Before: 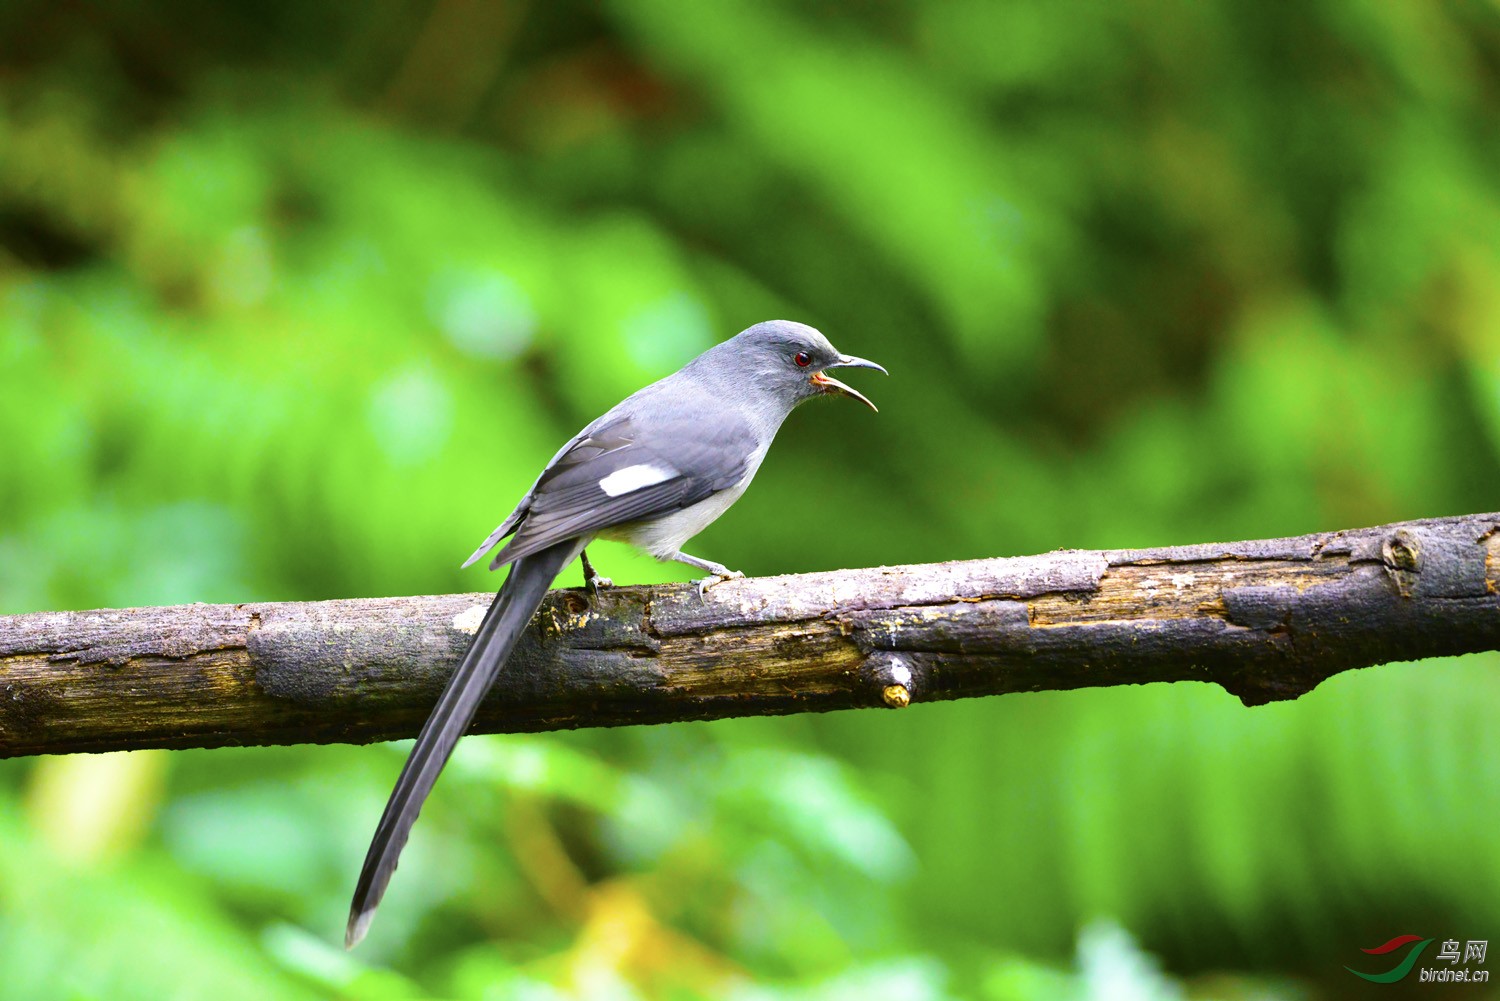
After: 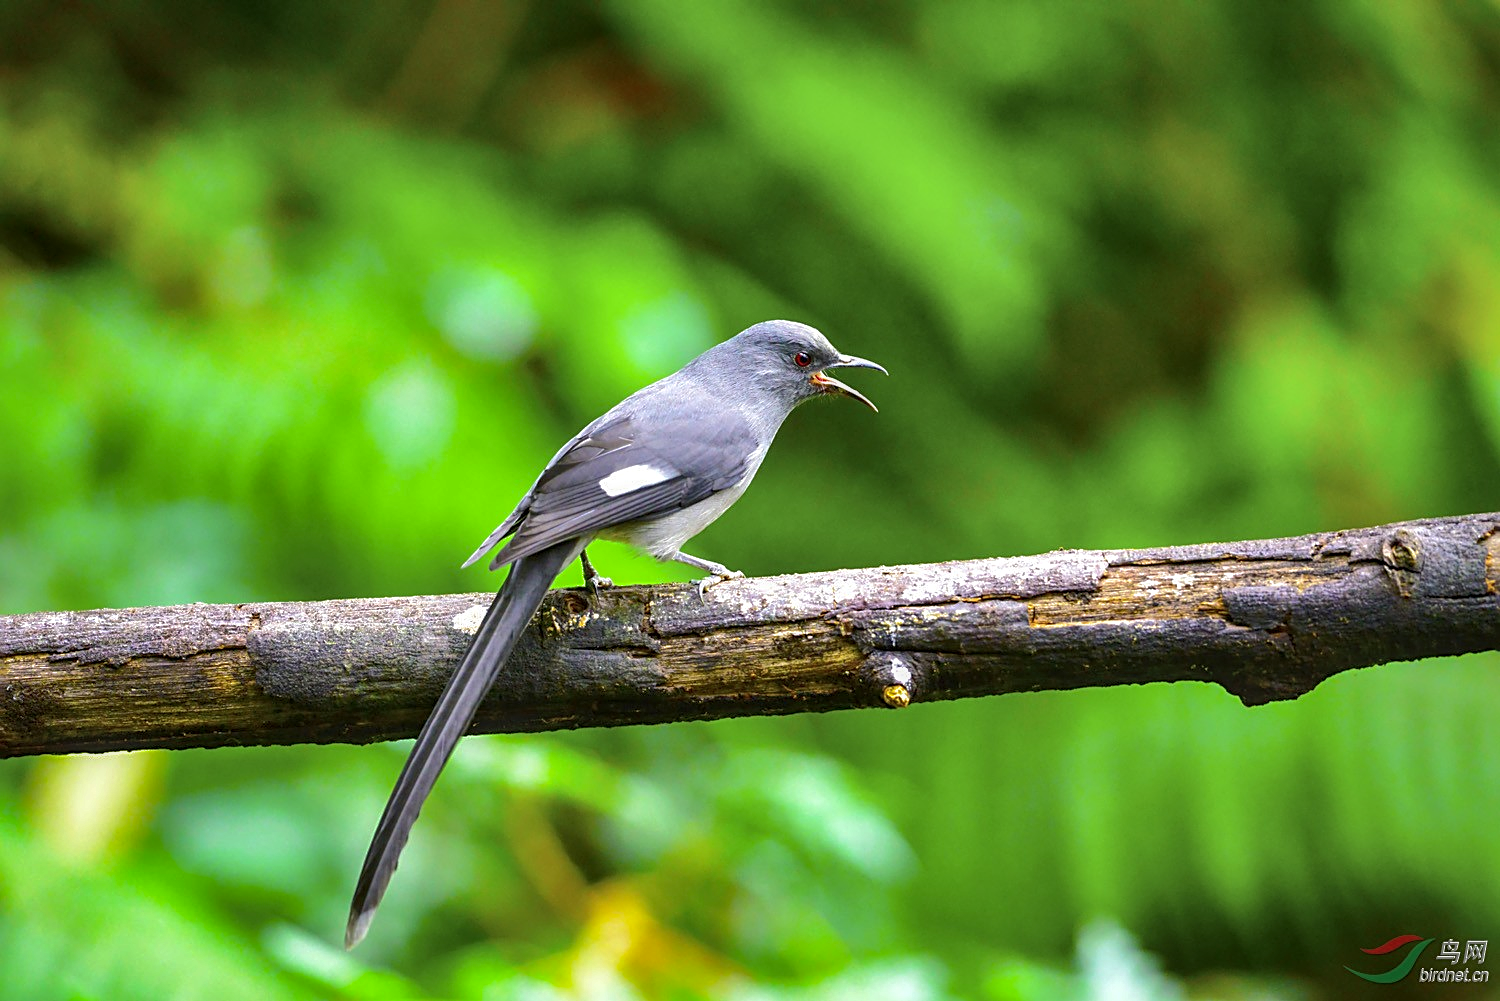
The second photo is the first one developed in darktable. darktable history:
sharpen: on, module defaults
local contrast: on, module defaults
shadows and highlights: shadows 39.75, highlights -59.7
